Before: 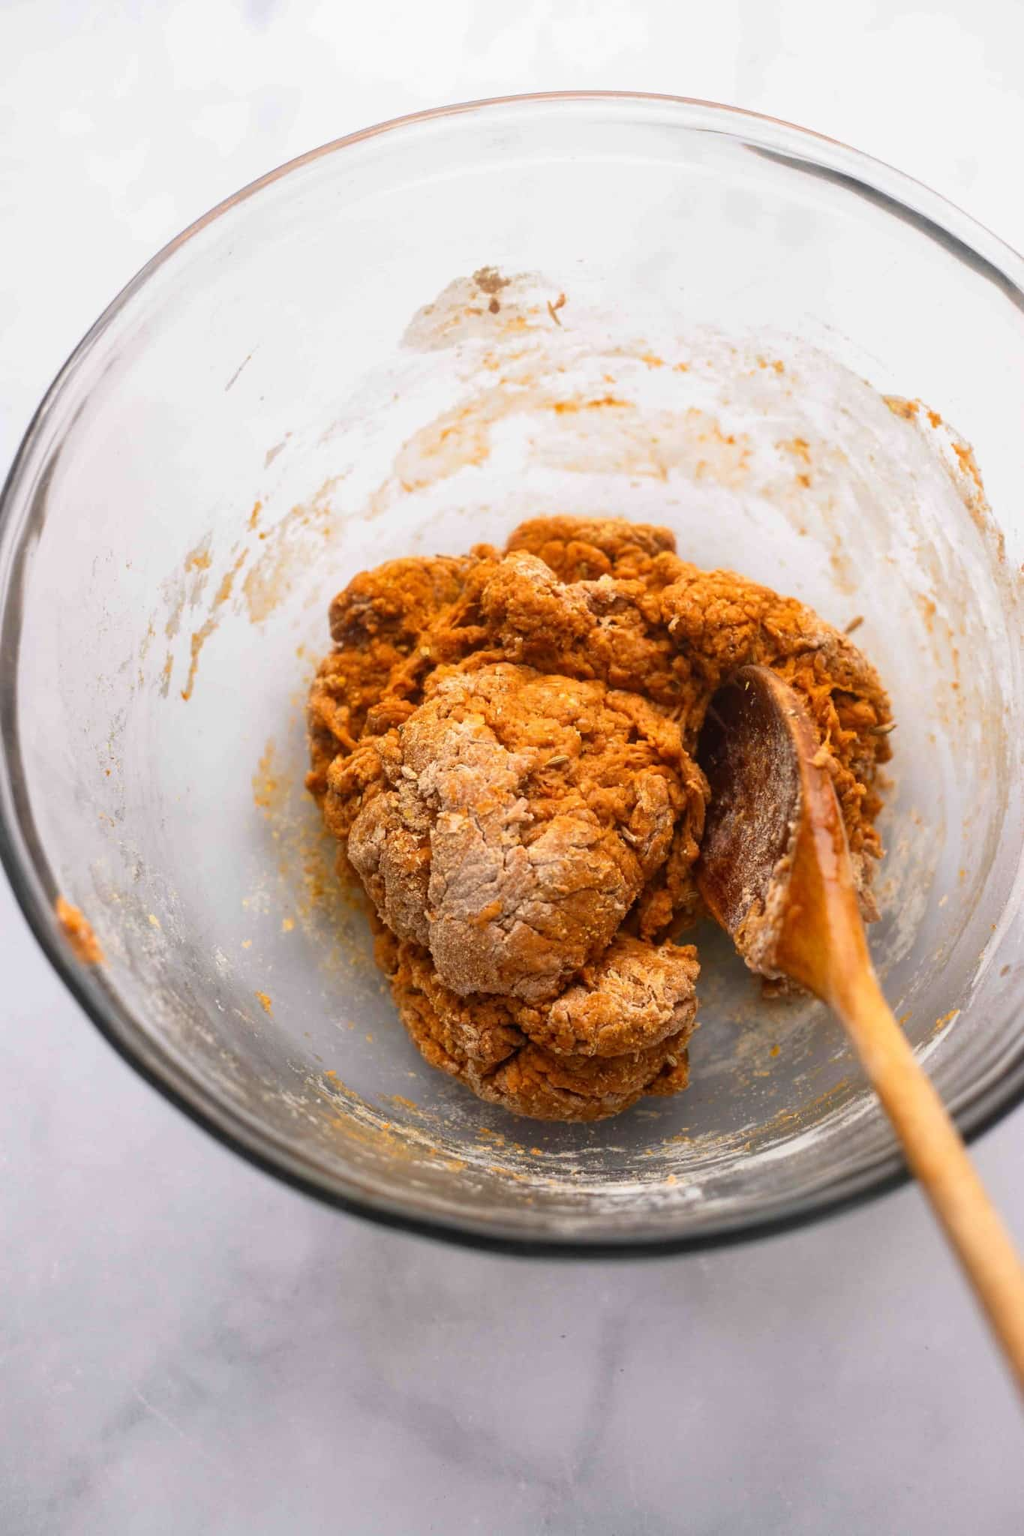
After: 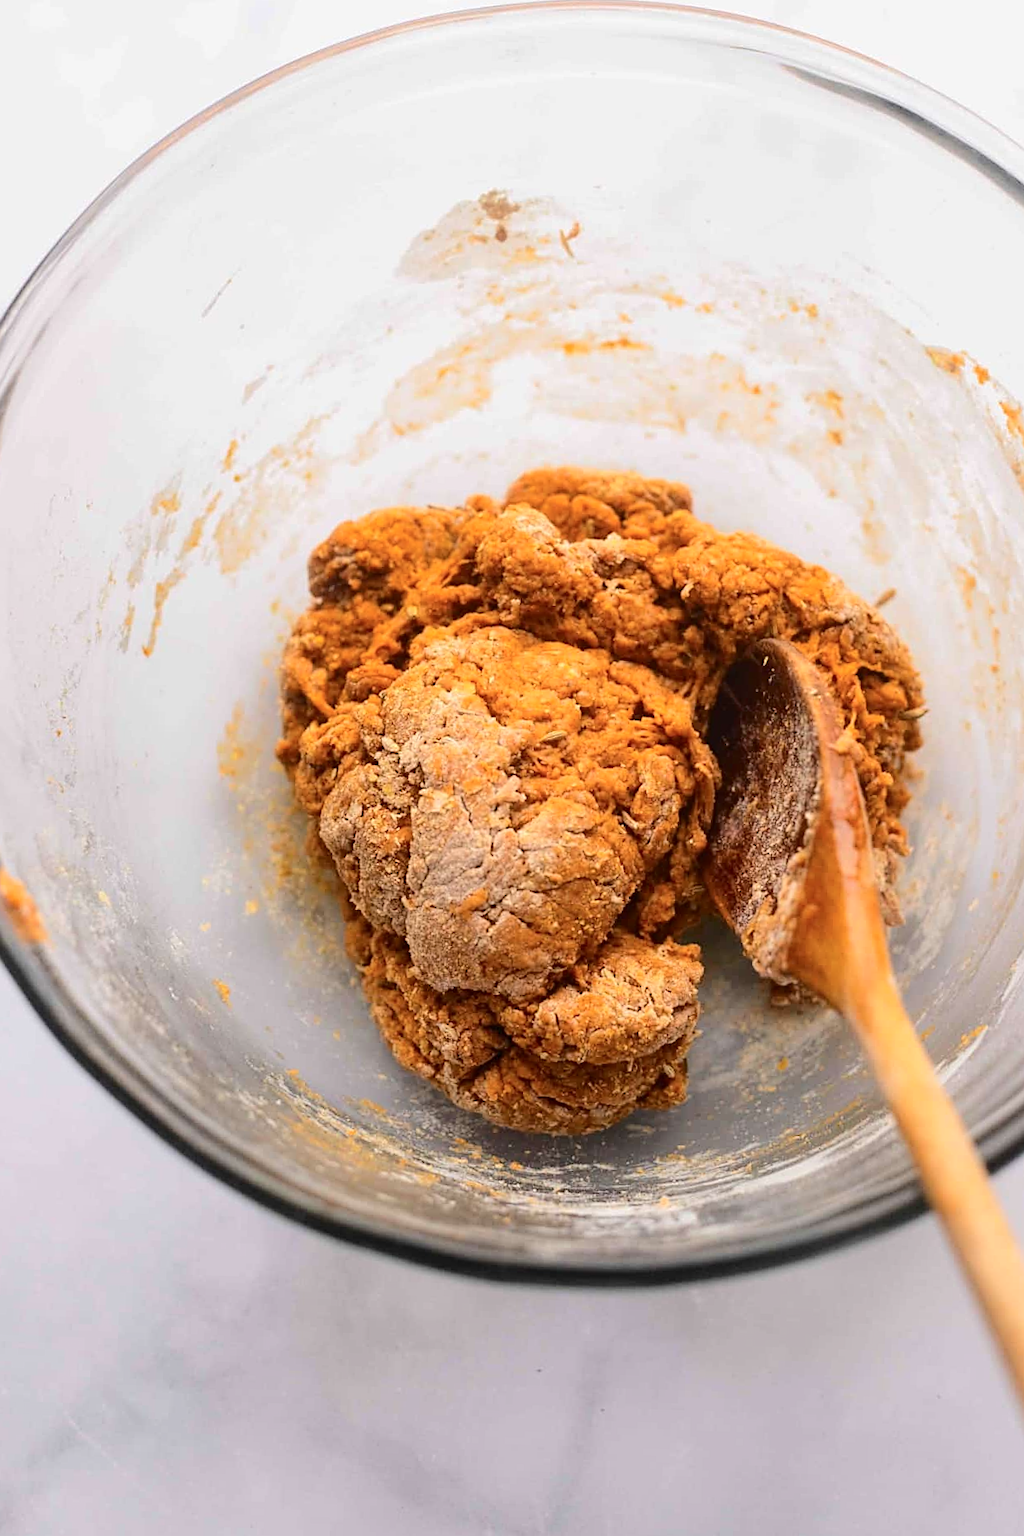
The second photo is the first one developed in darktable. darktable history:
sharpen: on, module defaults
crop and rotate: angle -1.92°, left 3.139%, top 3.927%, right 1.482%, bottom 0.768%
tone curve: curves: ch0 [(0, 0) (0.003, 0.015) (0.011, 0.021) (0.025, 0.032) (0.044, 0.046) (0.069, 0.062) (0.1, 0.08) (0.136, 0.117) (0.177, 0.165) (0.224, 0.221) (0.277, 0.298) (0.335, 0.385) (0.399, 0.469) (0.468, 0.558) (0.543, 0.637) (0.623, 0.708) (0.709, 0.771) (0.801, 0.84) (0.898, 0.907) (1, 1)], color space Lab, independent channels, preserve colors none
